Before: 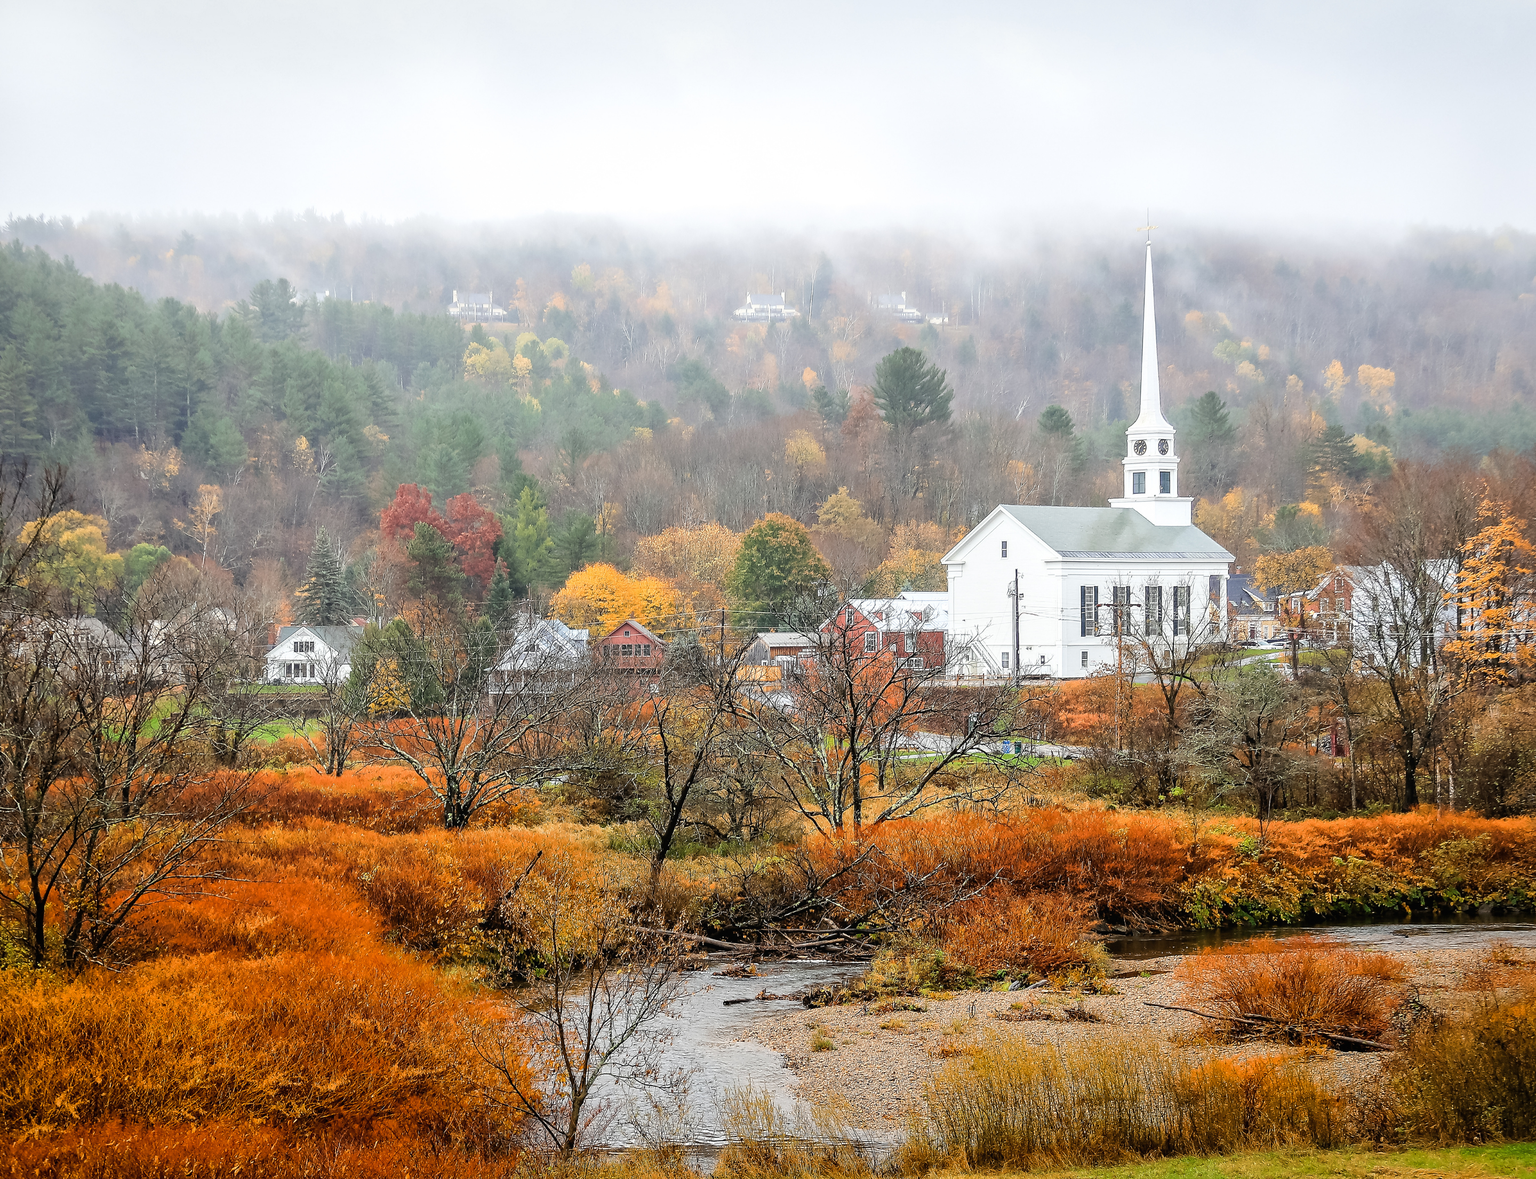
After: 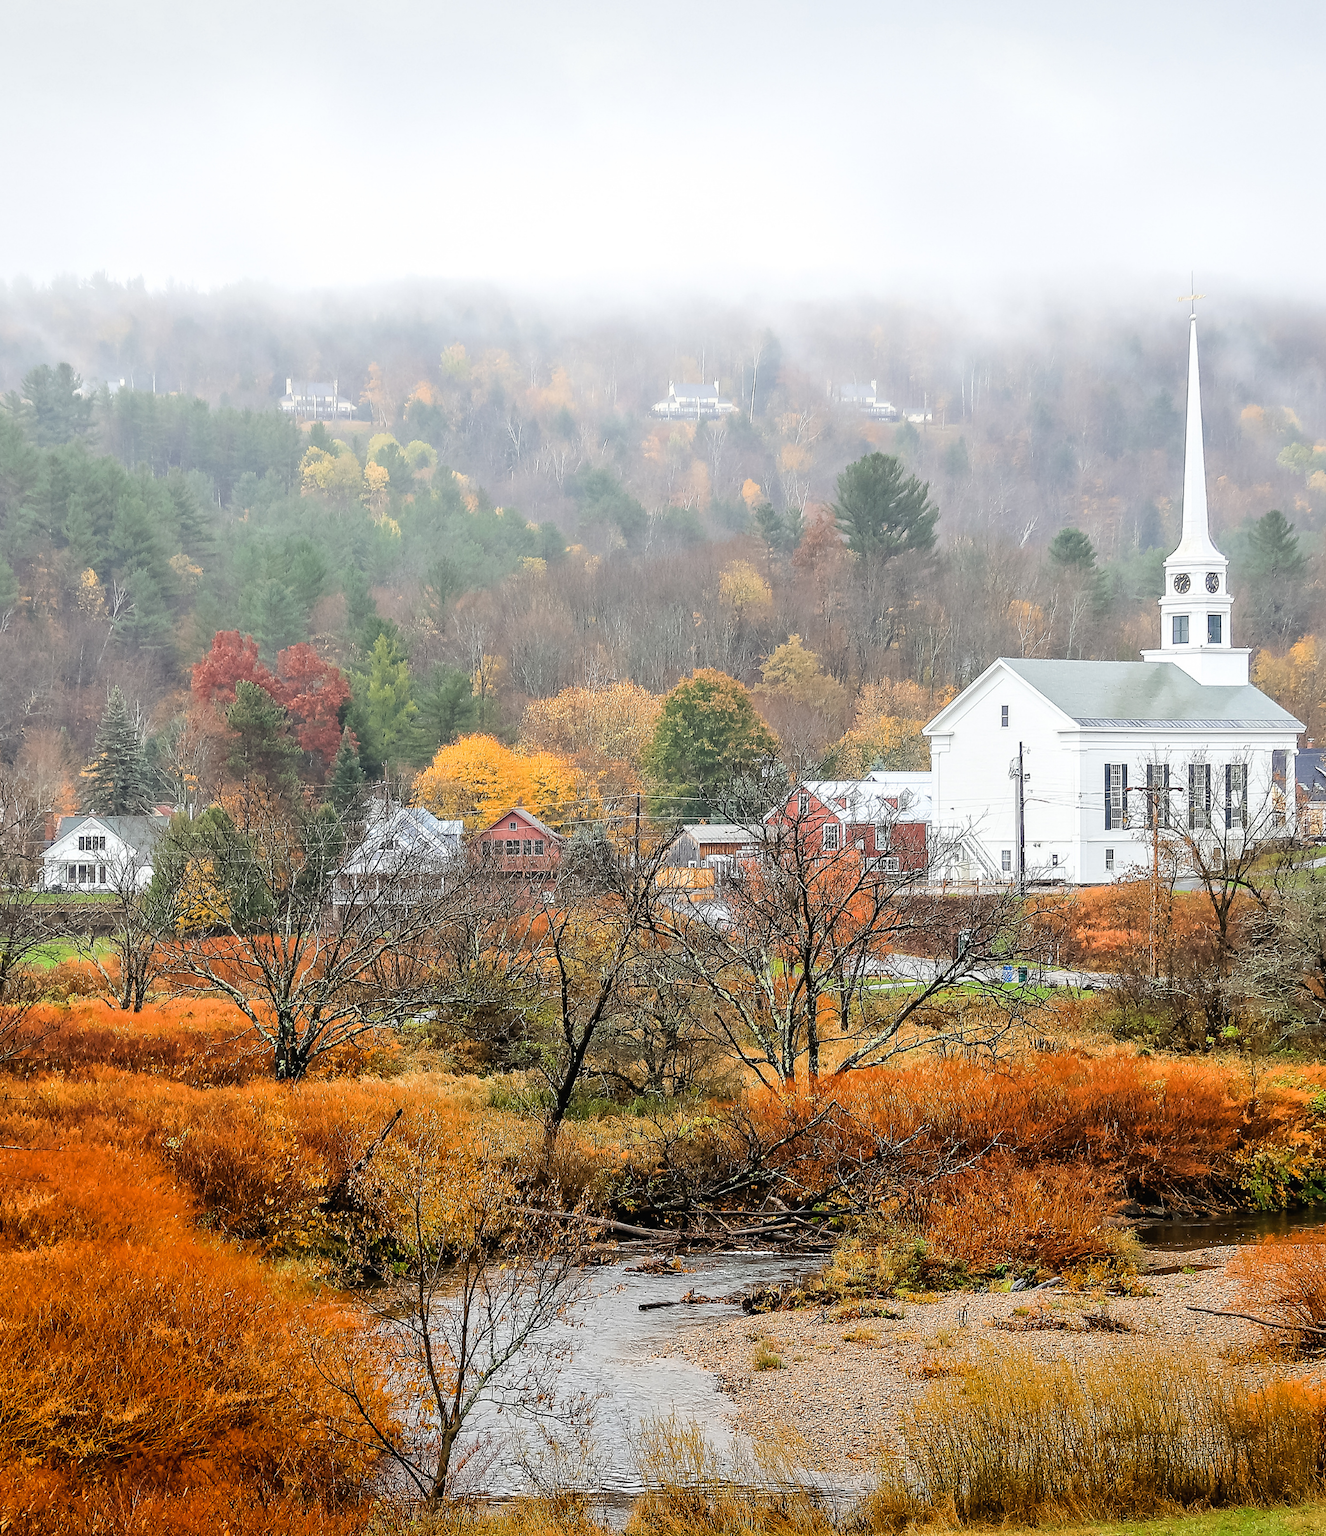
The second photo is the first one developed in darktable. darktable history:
crop and rotate: left 15.236%, right 18.52%
